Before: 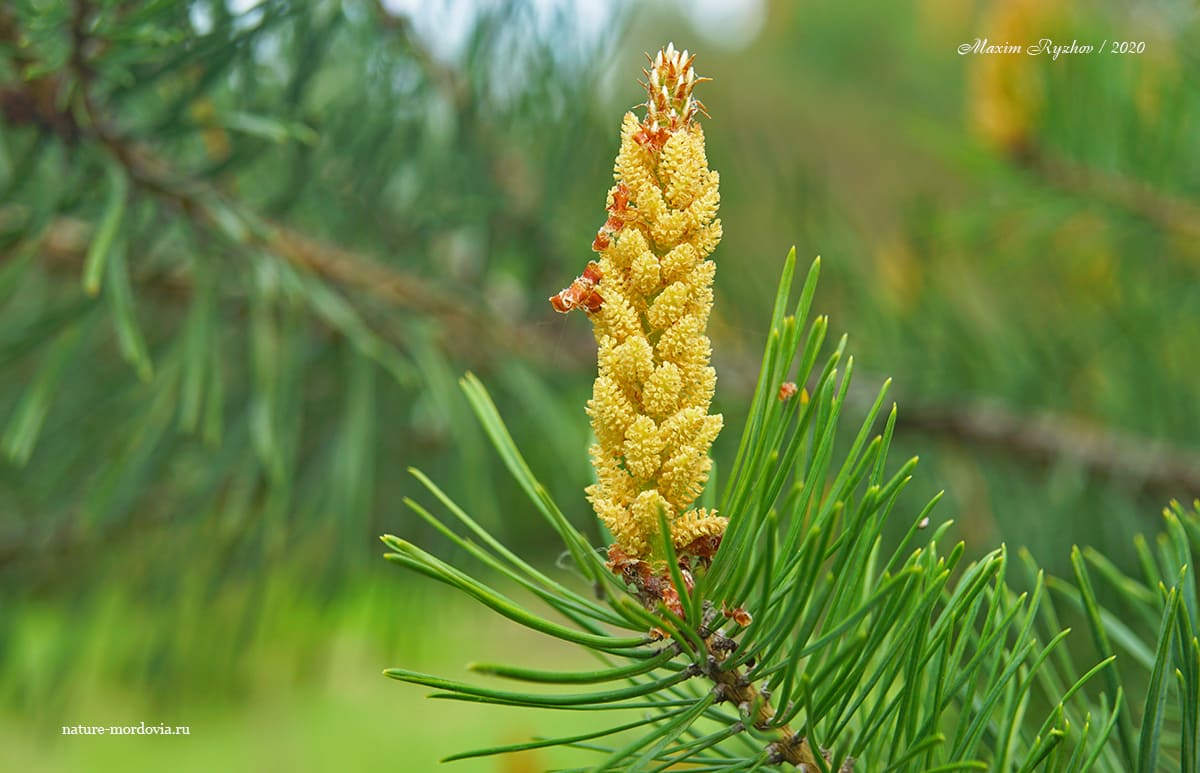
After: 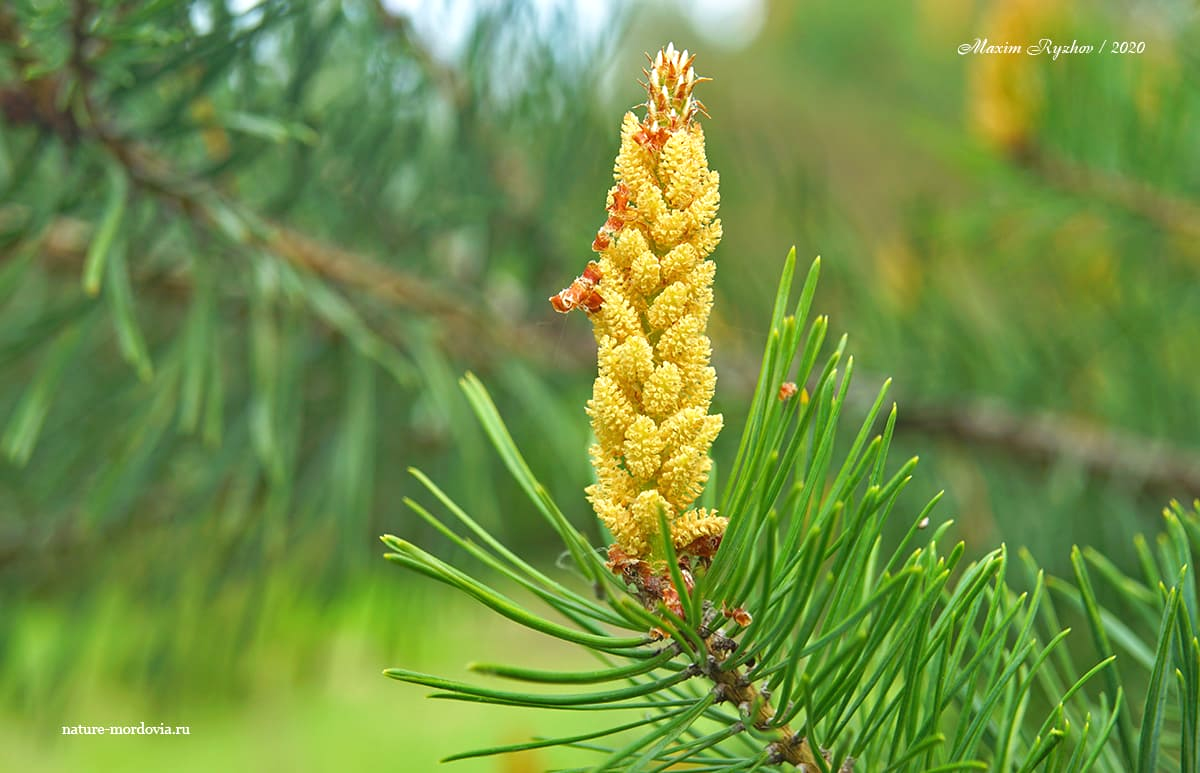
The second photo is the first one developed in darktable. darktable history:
exposure: black level correction 0, exposure 0.3 EV, compensate exposure bias true, compensate highlight preservation false
